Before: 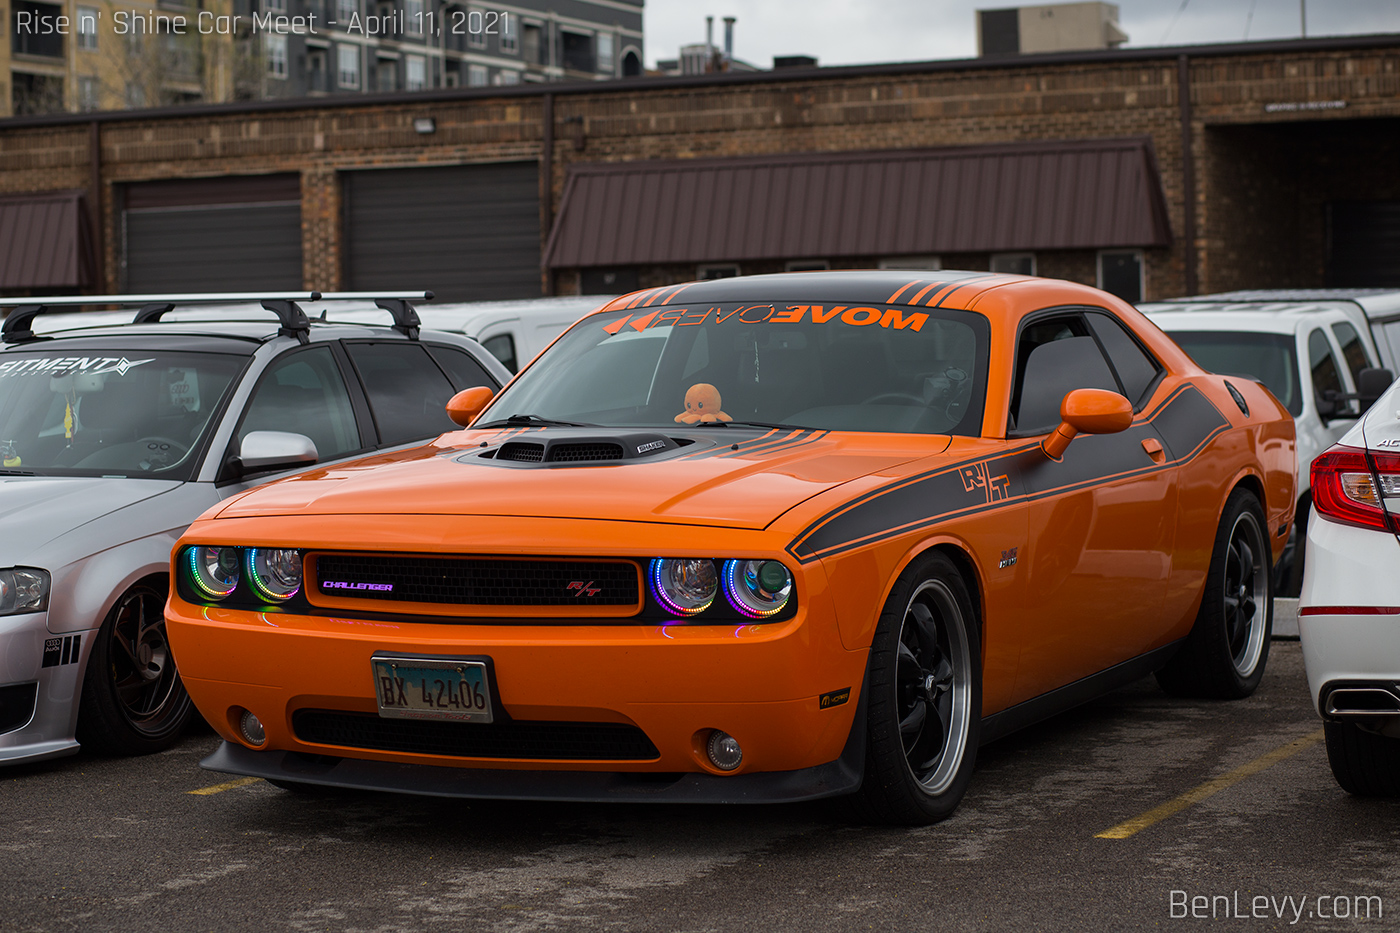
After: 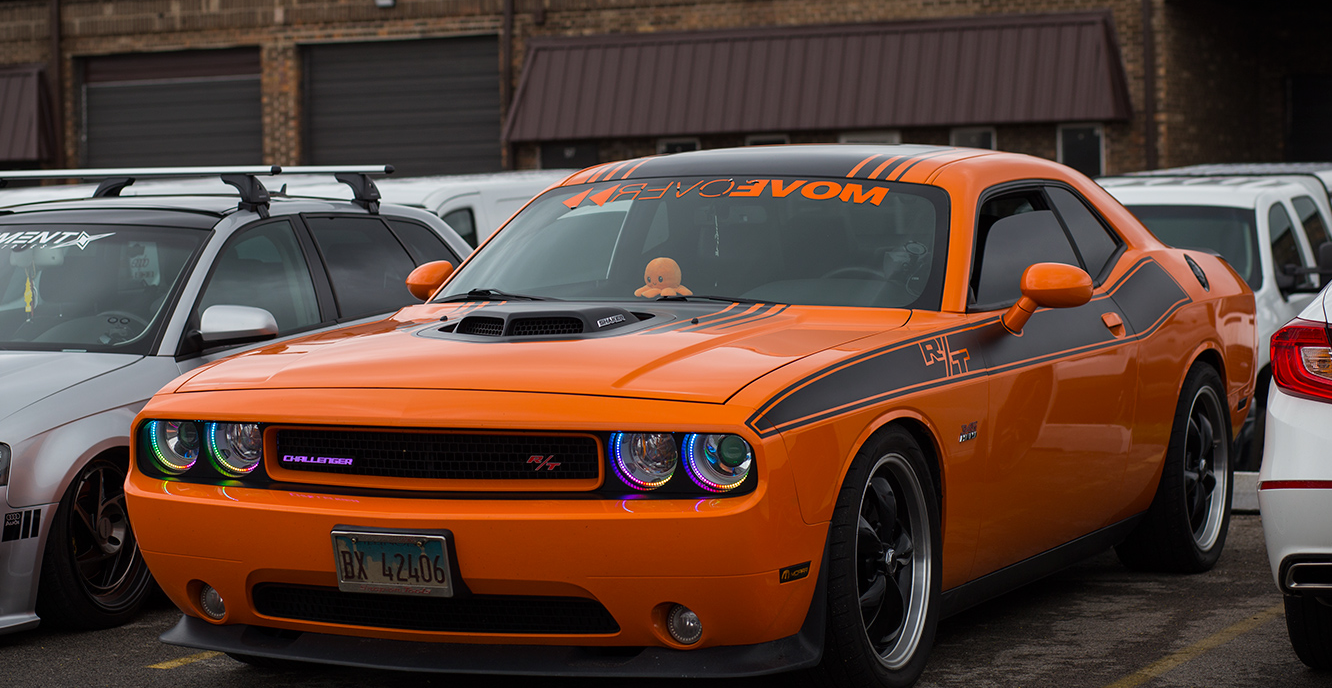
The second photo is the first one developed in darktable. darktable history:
shadows and highlights: shadows 6.45, soften with gaussian
vignetting: fall-off start 99.34%, brightness -0.575, width/height ratio 1.31
crop and rotate: left 2.886%, top 13.666%, right 1.938%, bottom 12.593%
